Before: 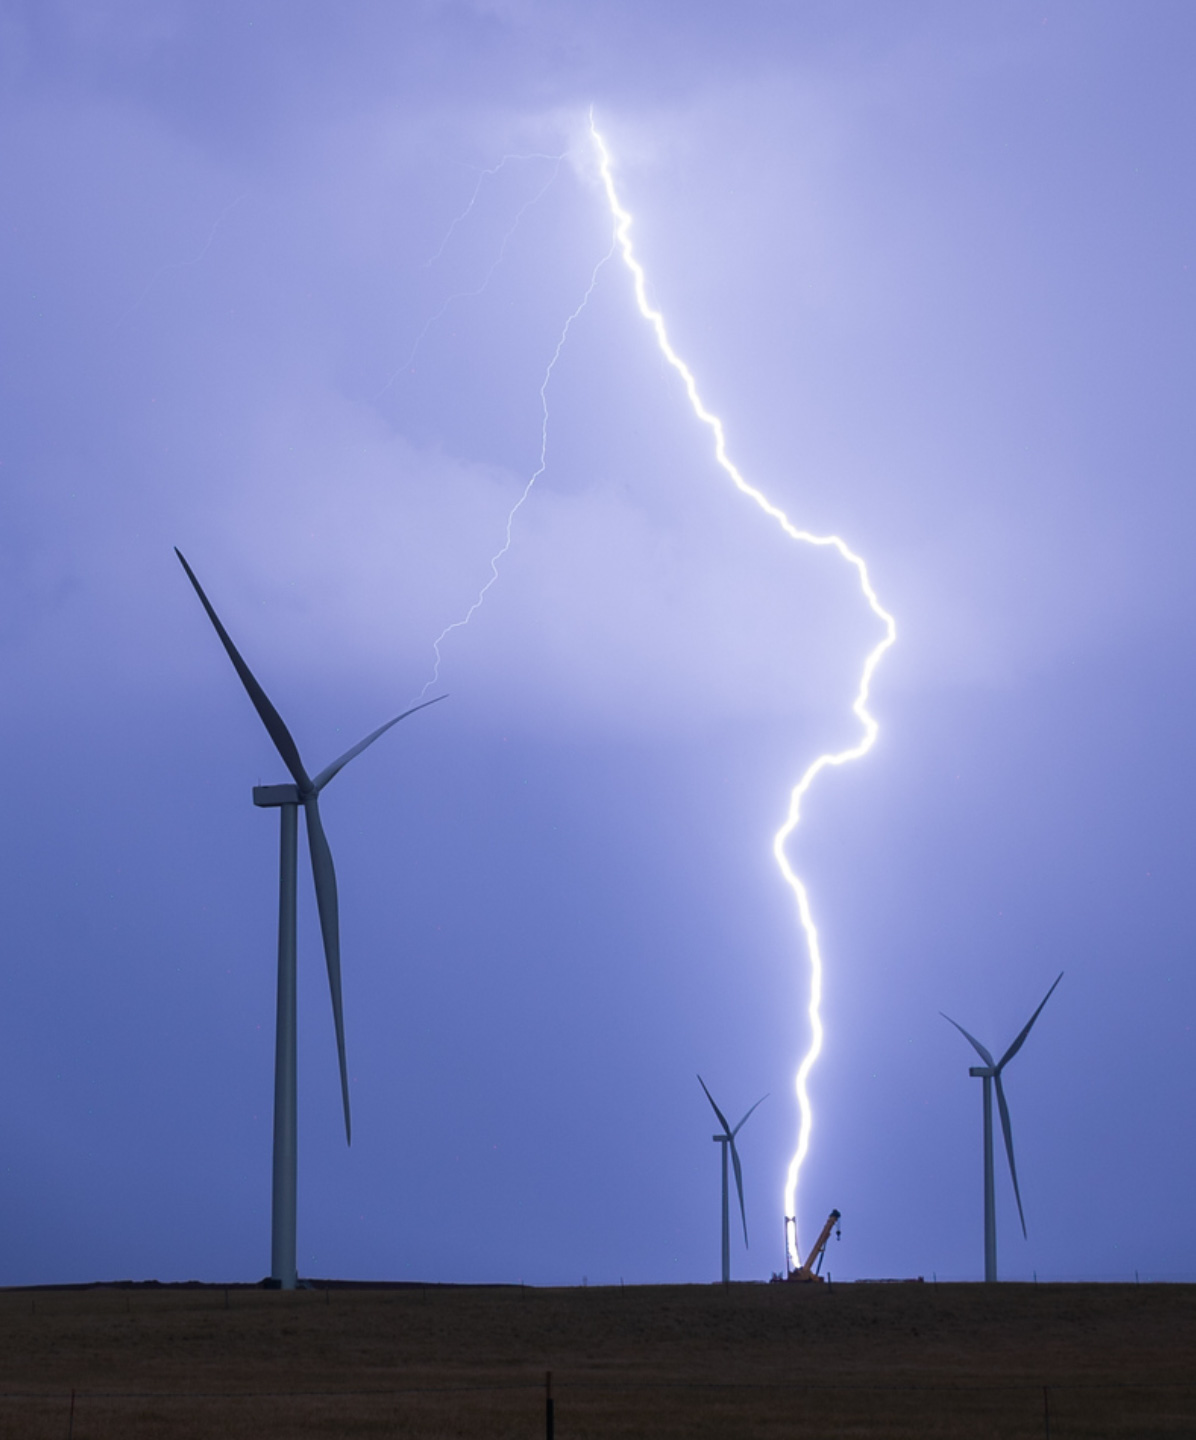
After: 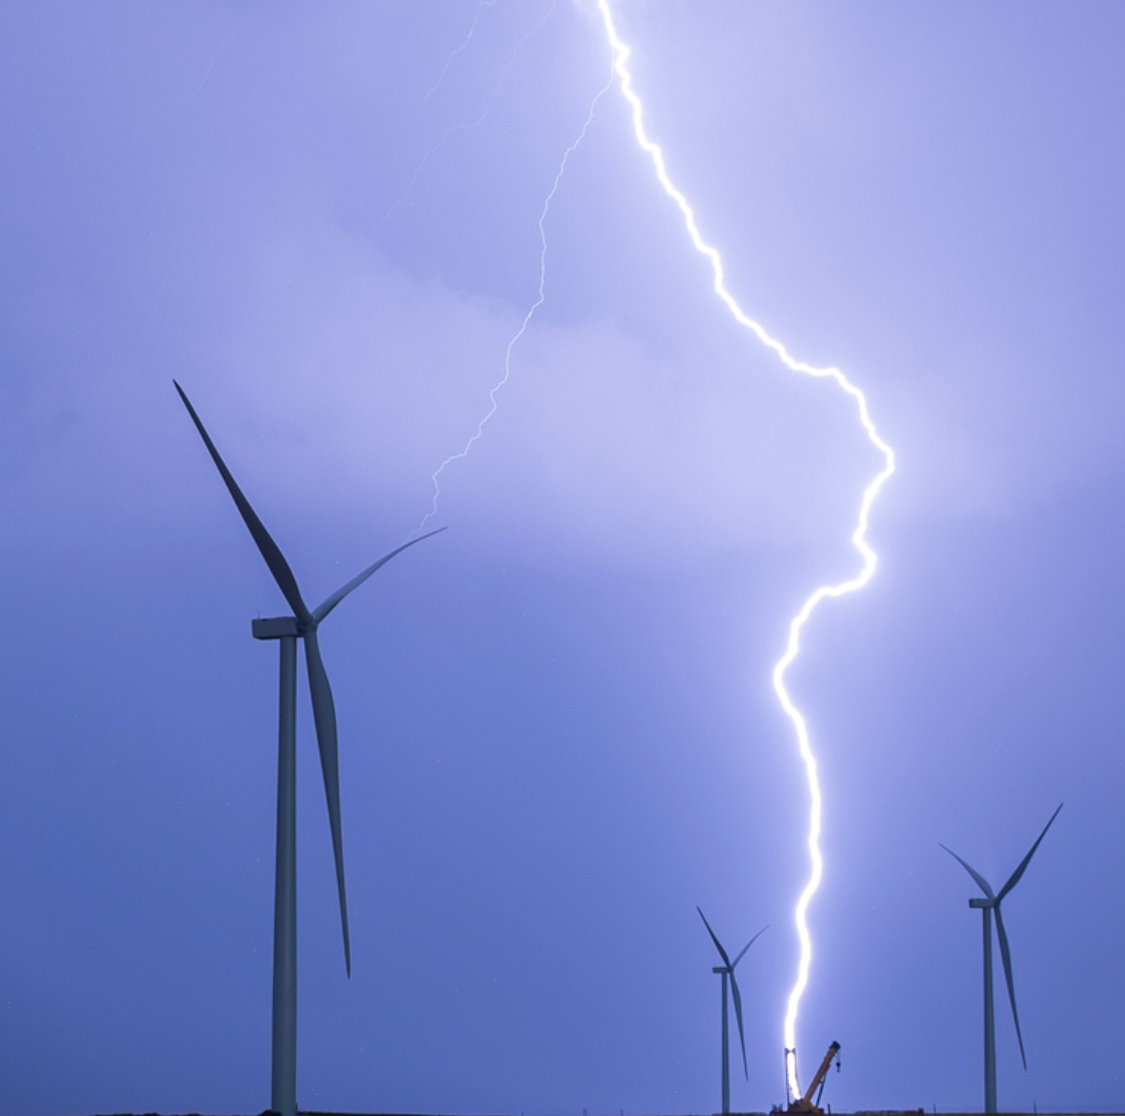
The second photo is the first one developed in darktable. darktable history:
color balance rgb: perceptual saturation grading › global saturation 0.065%, perceptual brilliance grading › global brilliance 2.894%, perceptual brilliance grading › highlights -2.639%, perceptual brilliance grading › shadows 3.494%, global vibrance 20%
crop and rotate: angle 0.102°, top 11.591%, right 5.704%, bottom 10.71%
